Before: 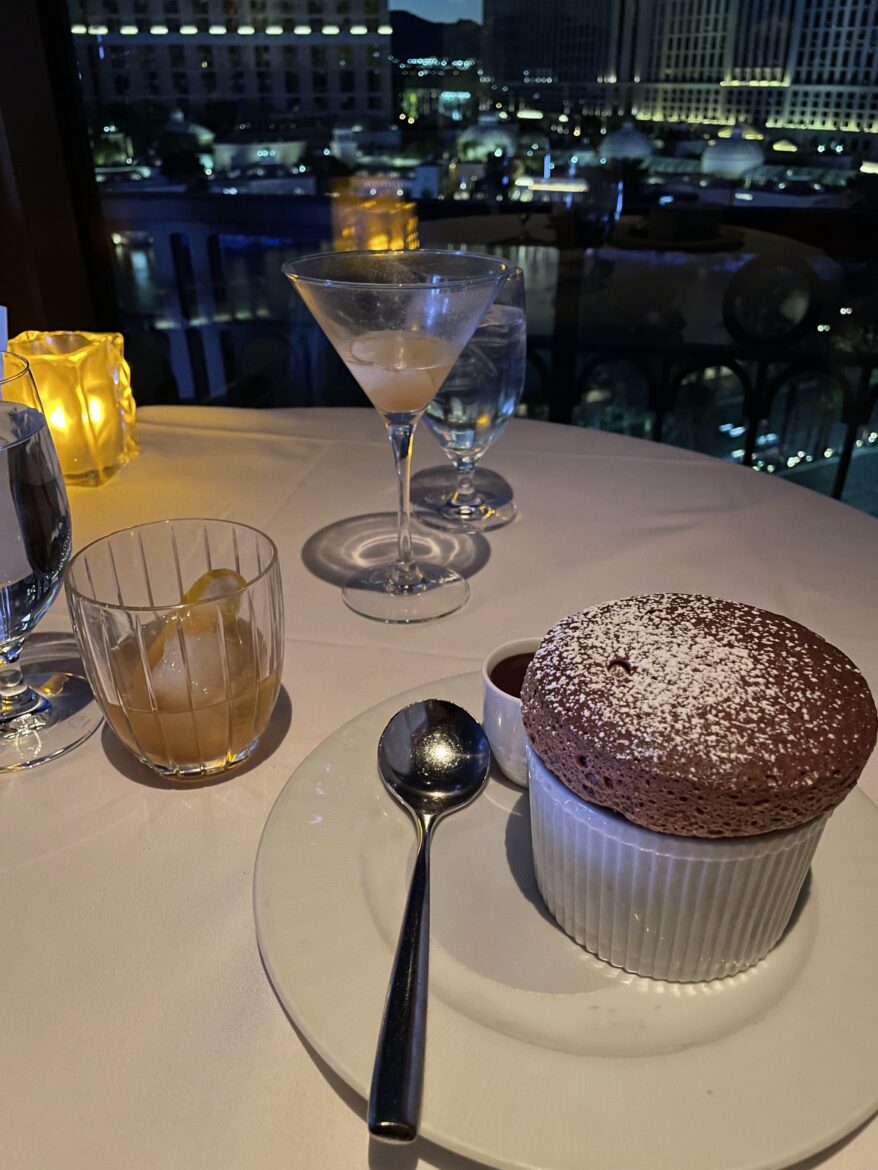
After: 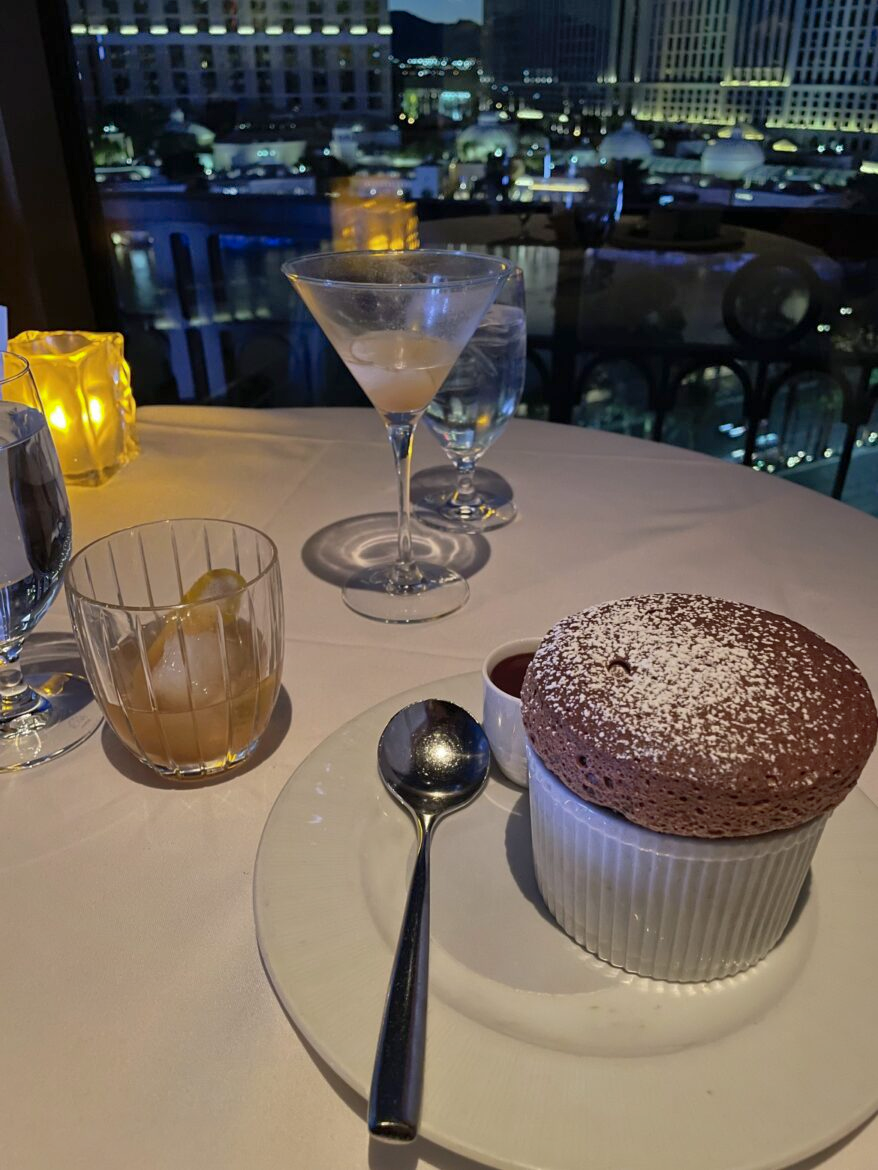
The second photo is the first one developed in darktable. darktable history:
shadows and highlights: highlights color adjustment 42.72%
